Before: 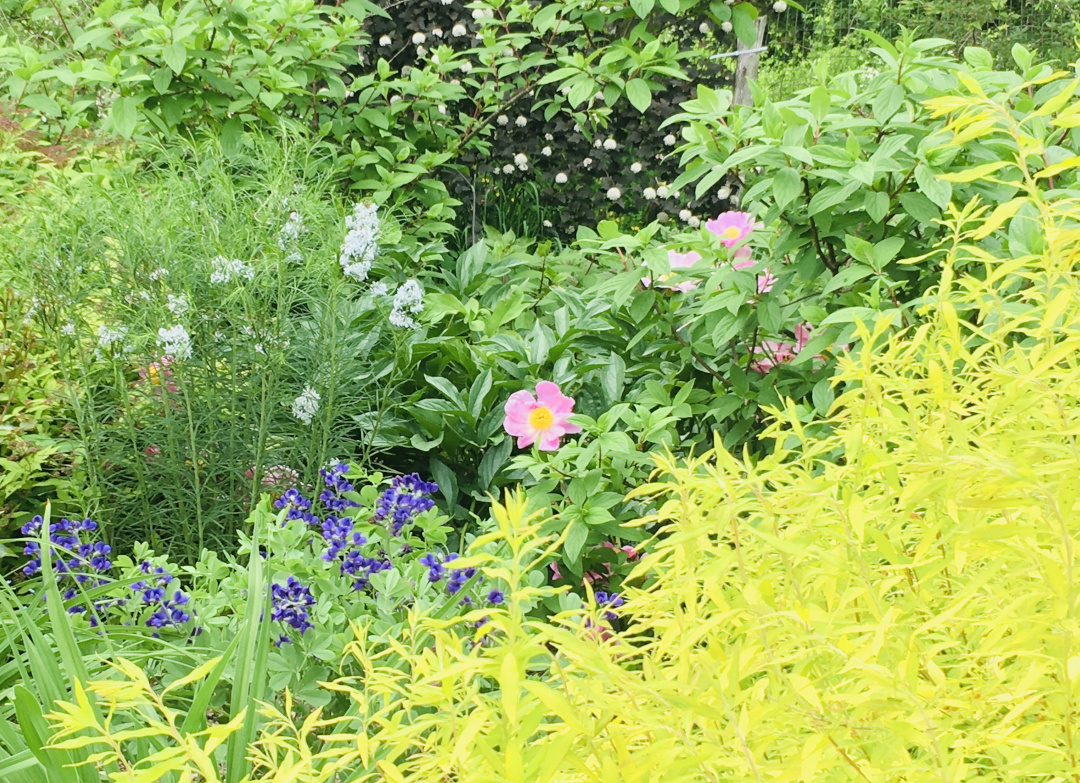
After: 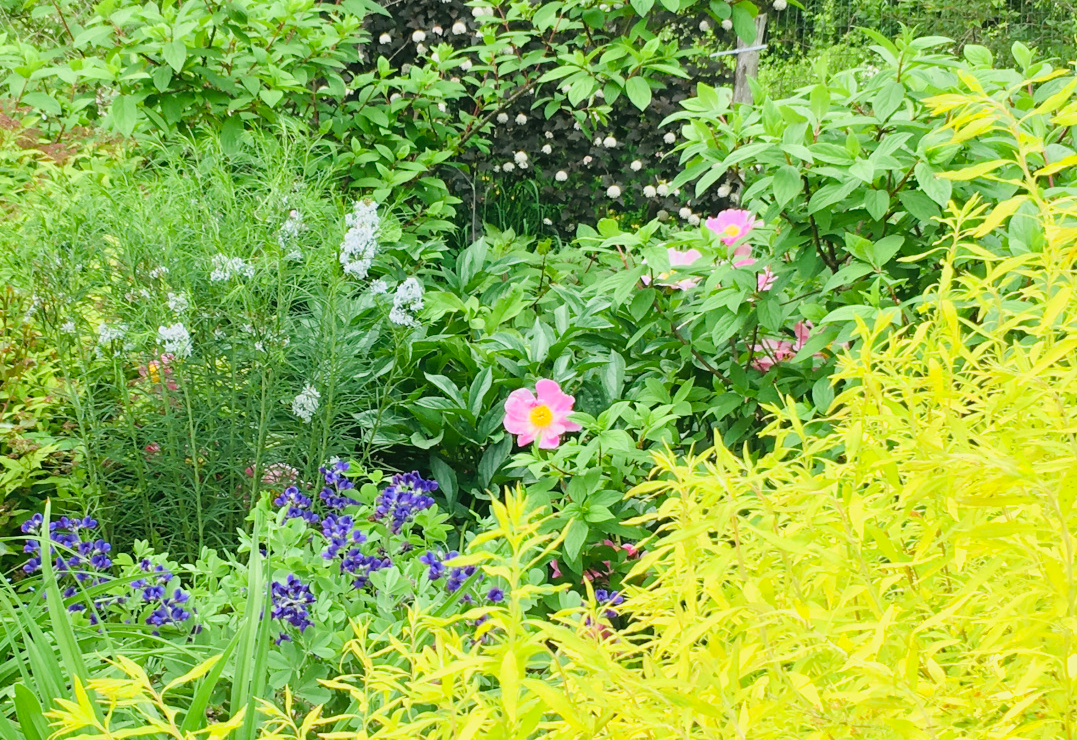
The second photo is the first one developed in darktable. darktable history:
crop: top 0.344%, right 0.258%, bottom 5.024%
